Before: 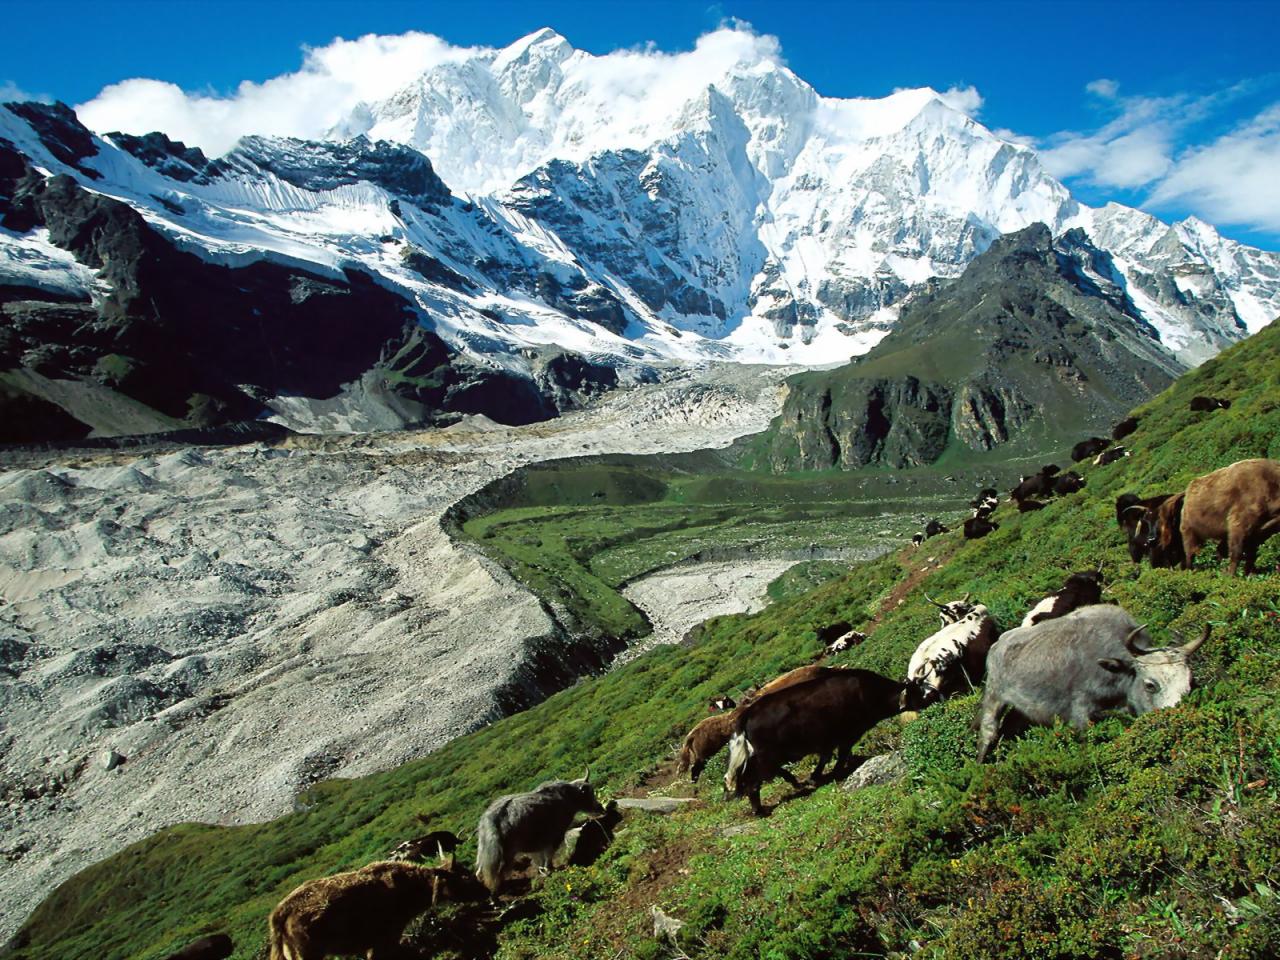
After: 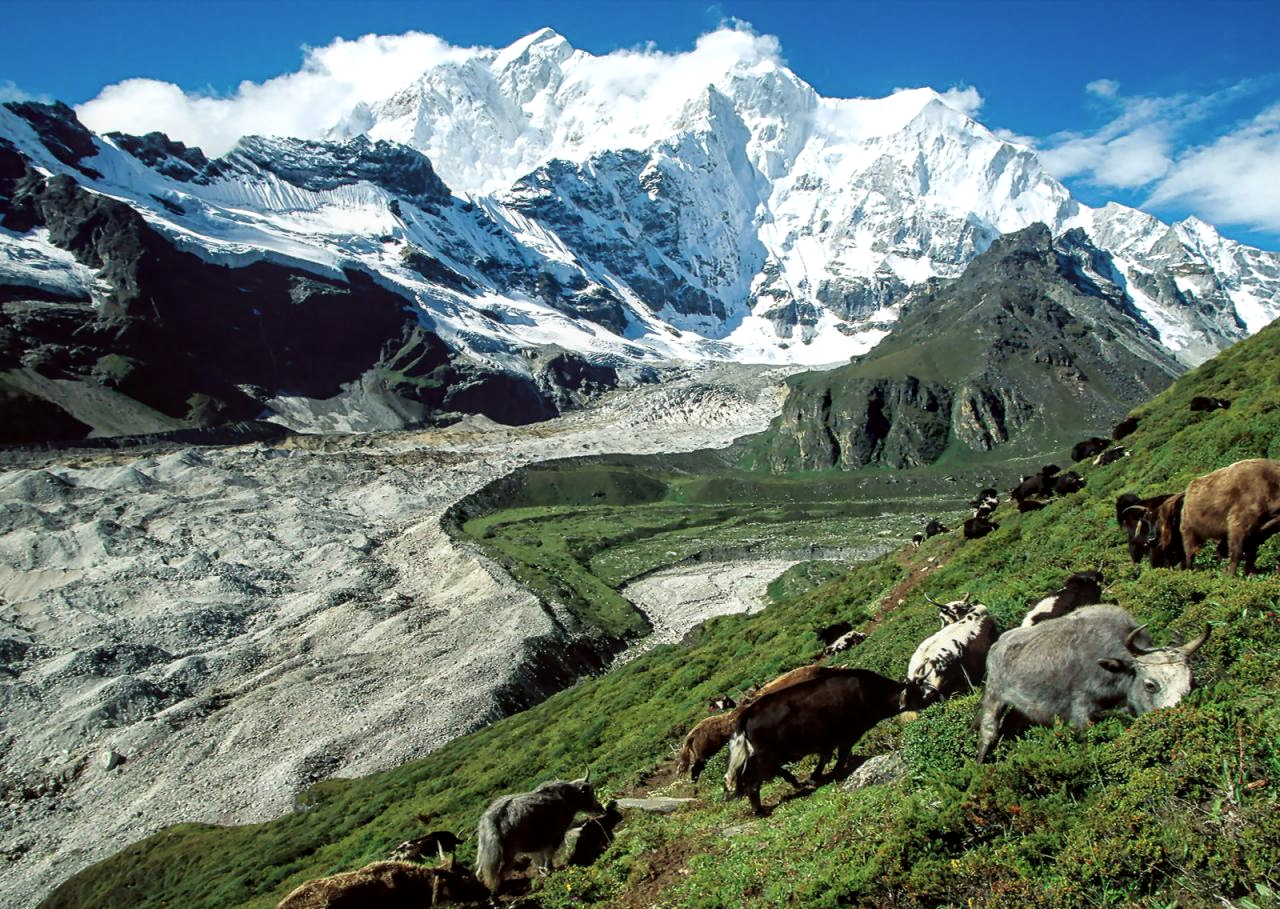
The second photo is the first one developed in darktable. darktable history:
crop and rotate: top 0.008%, bottom 5.239%
local contrast: on, module defaults
contrast brightness saturation: saturation -0.083
